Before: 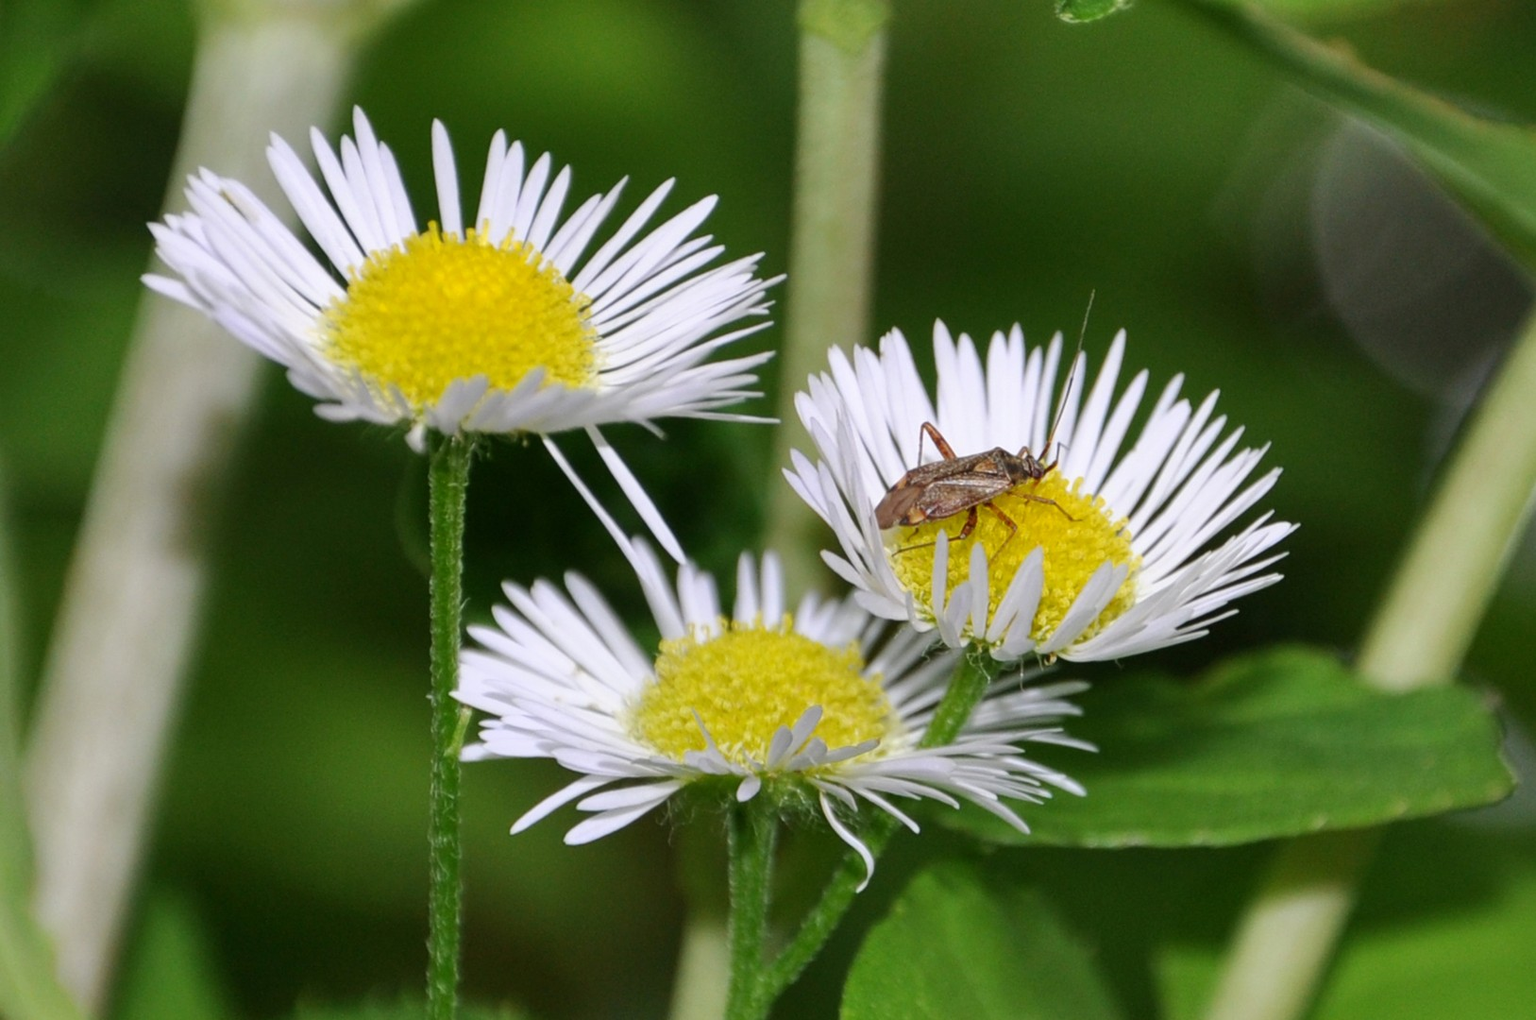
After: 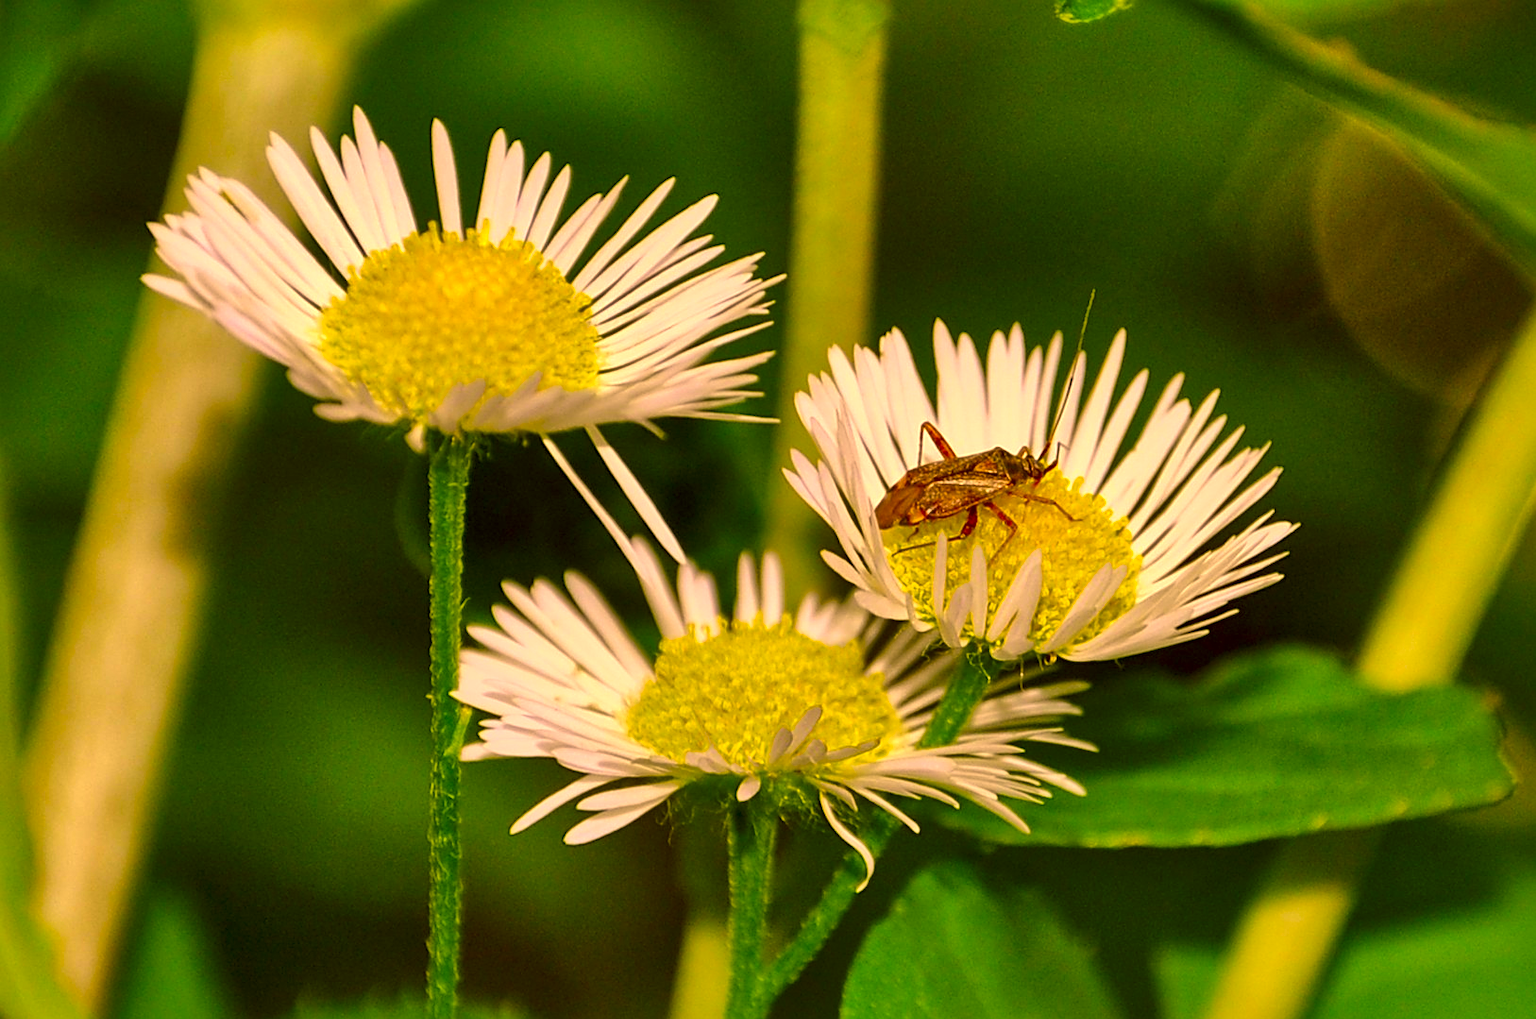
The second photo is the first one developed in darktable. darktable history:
local contrast: mode bilateral grid, contrast 20, coarseness 50, detail 171%, midtone range 0.2
sharpen: on, module defaults
color correction: highlights a* 10.44, highlights b* 30.04, shadows a* 2.73, shadows b* 17.51, saturation 1.72
